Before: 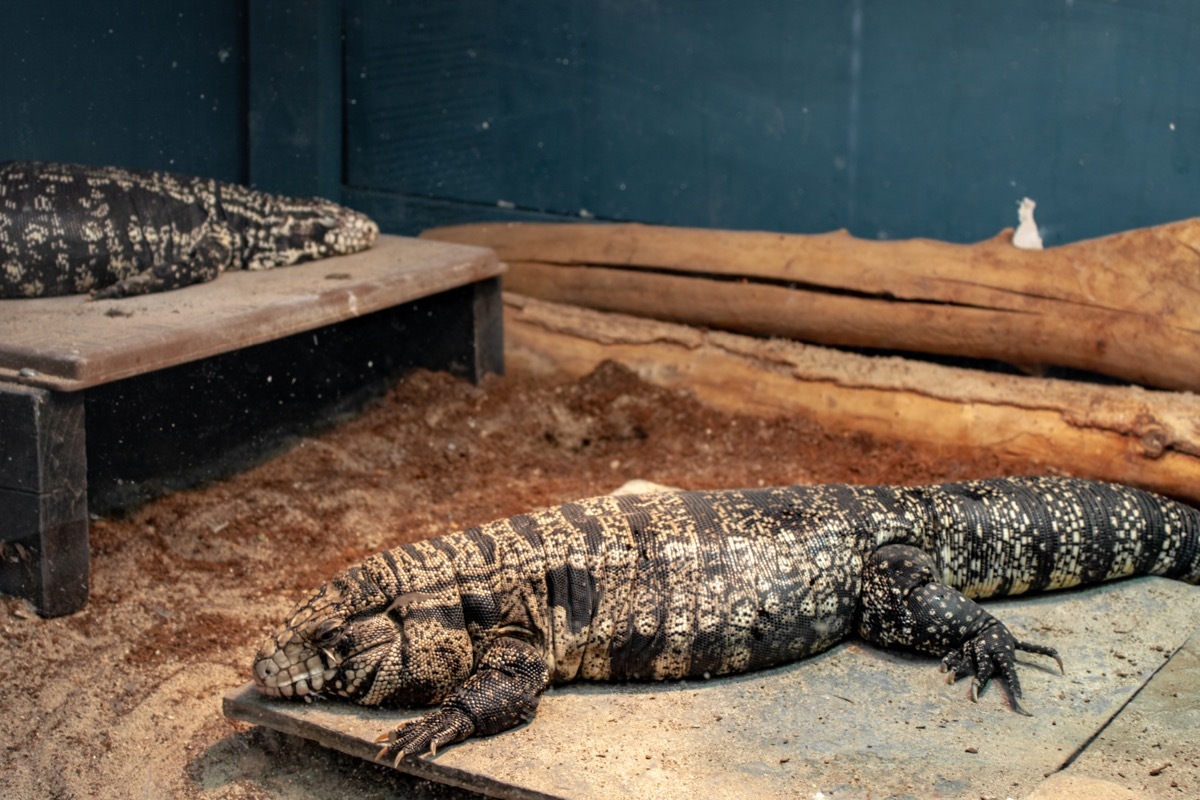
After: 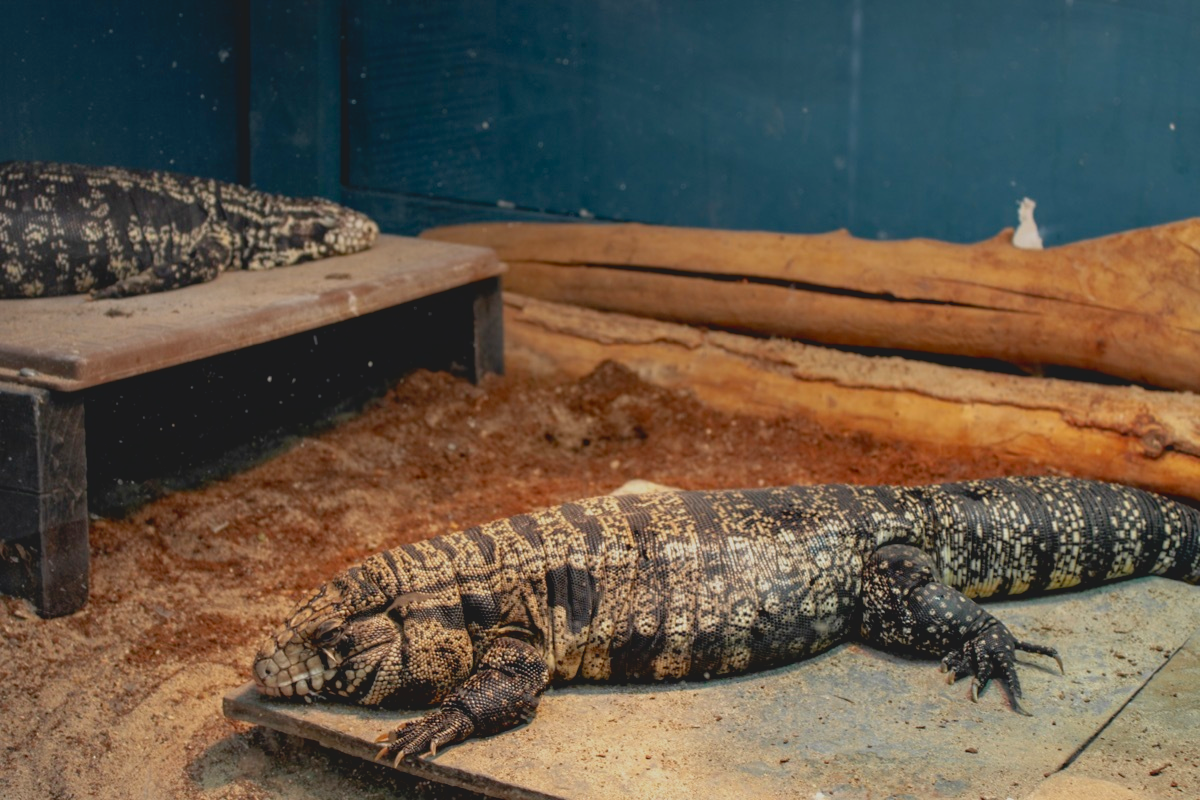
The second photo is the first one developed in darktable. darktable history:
exposure: black level correction 0.006, exposure -0.222 EV, compensate exposure bias true, compensate highlight preservation false
contrast brightness saturation: contrast -0.187, saturation 0.187
